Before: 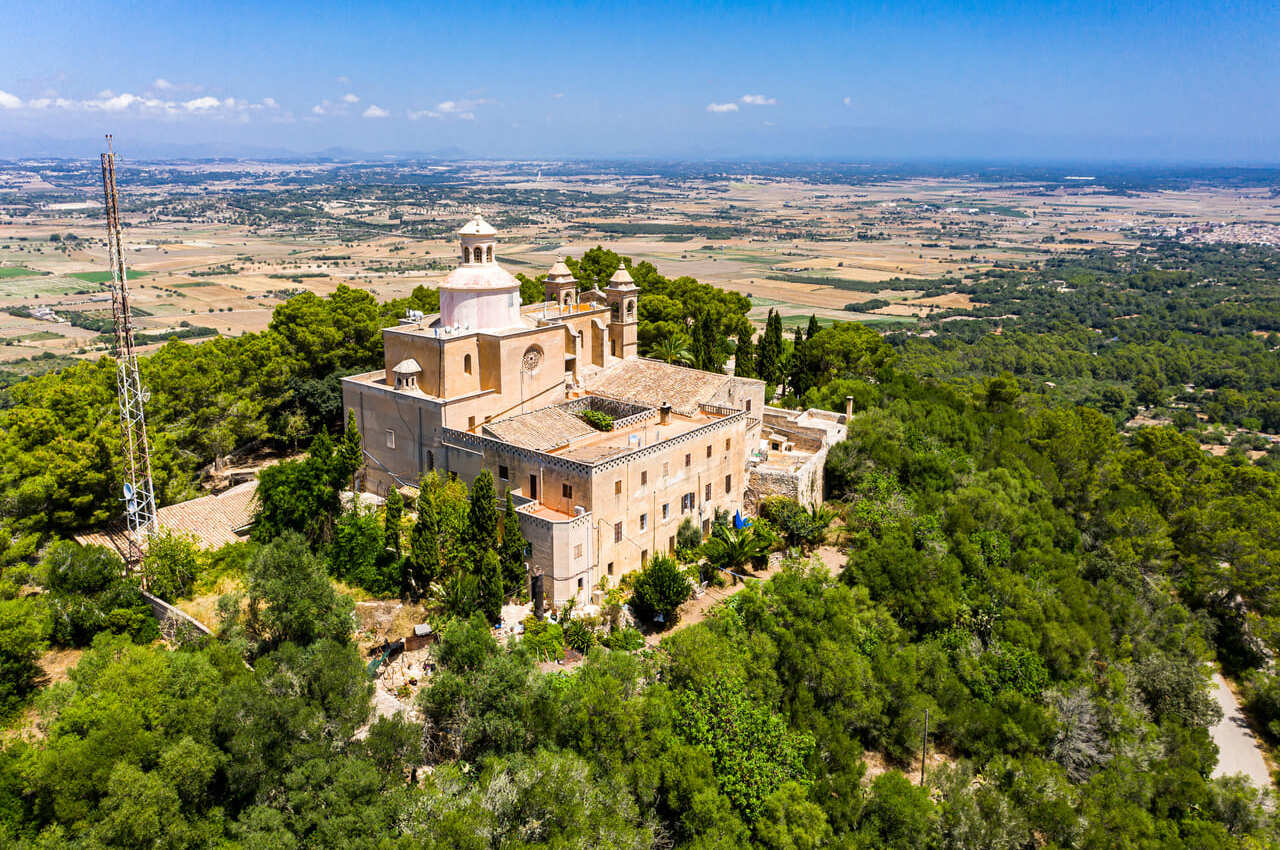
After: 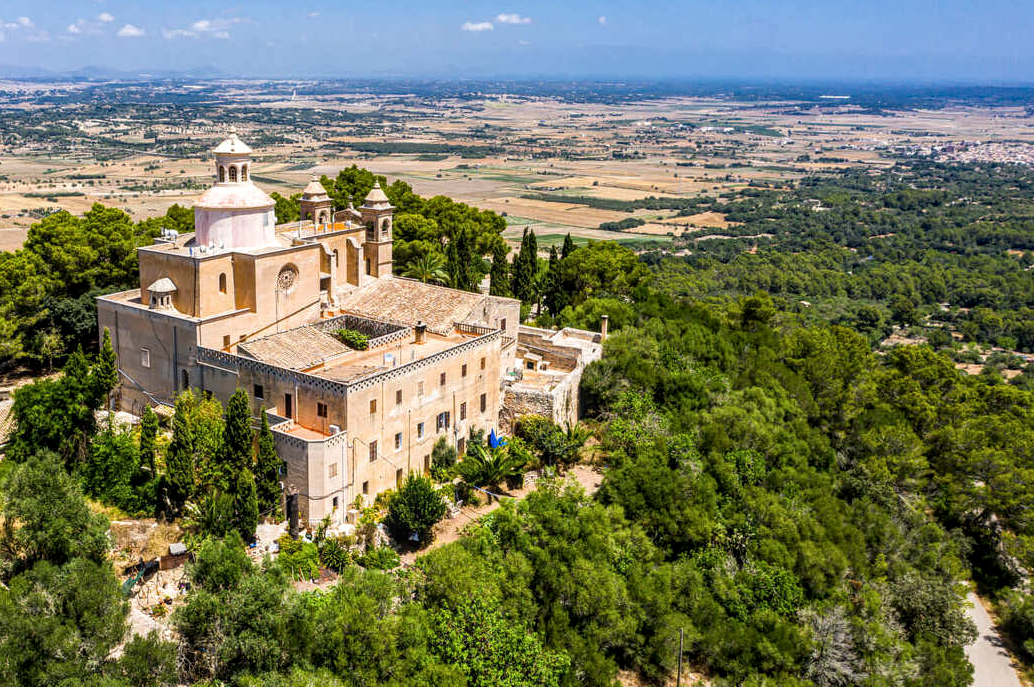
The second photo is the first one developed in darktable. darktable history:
crop: left 19.159%, top 9.58%, bottom 9.58%
local contrast: on, module defaults
